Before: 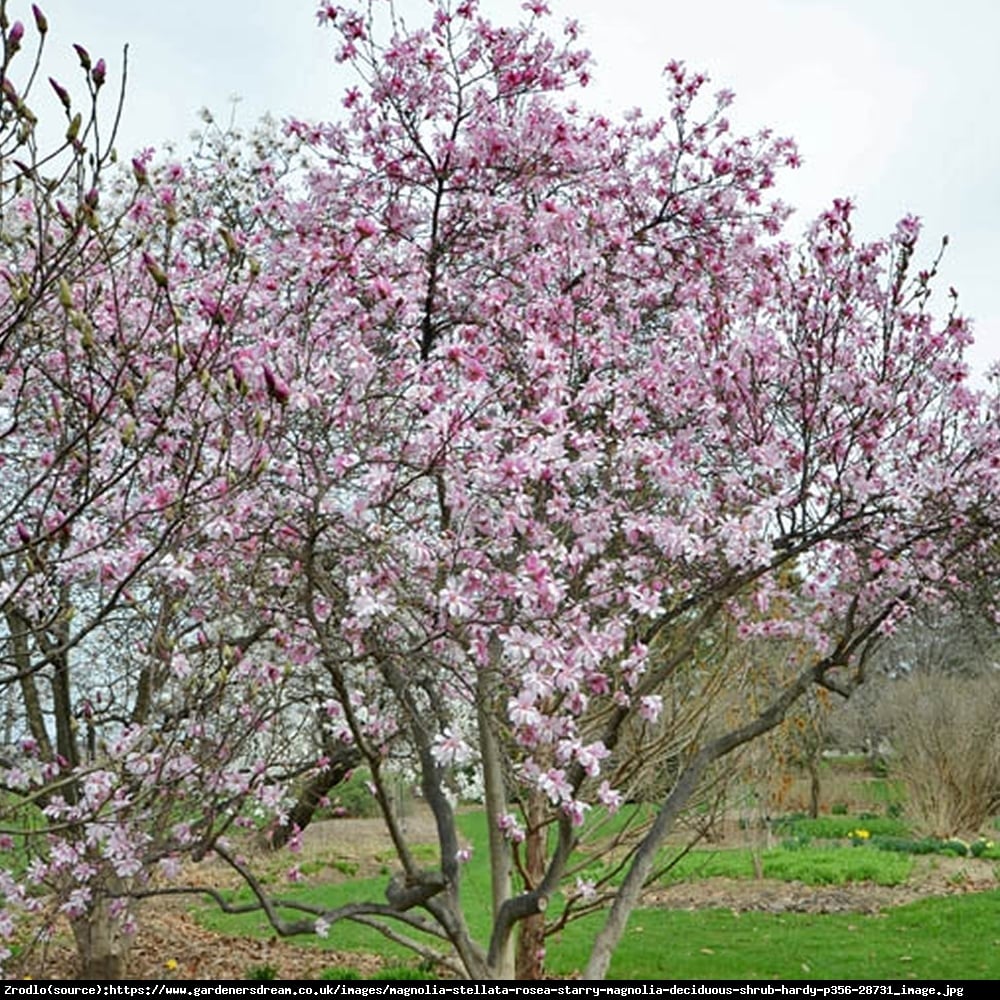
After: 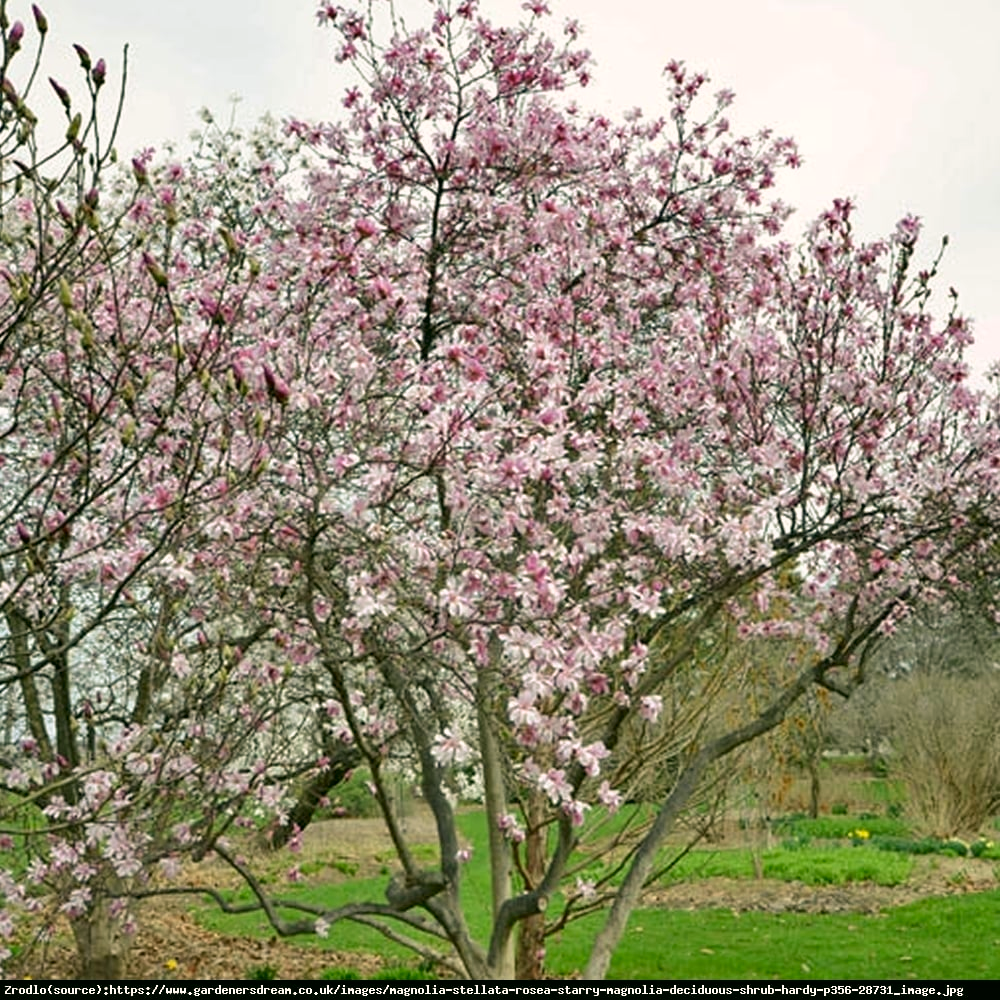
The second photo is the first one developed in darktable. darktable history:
rgb curve: curves: ch2 [(0, 0) (0.567, 0.512) (1, 1)], mode RGB, independent channels
color correction: highlights a* 4.02, highlights b* 4.98, shadows a* -7.55, shadows b* 4.98
